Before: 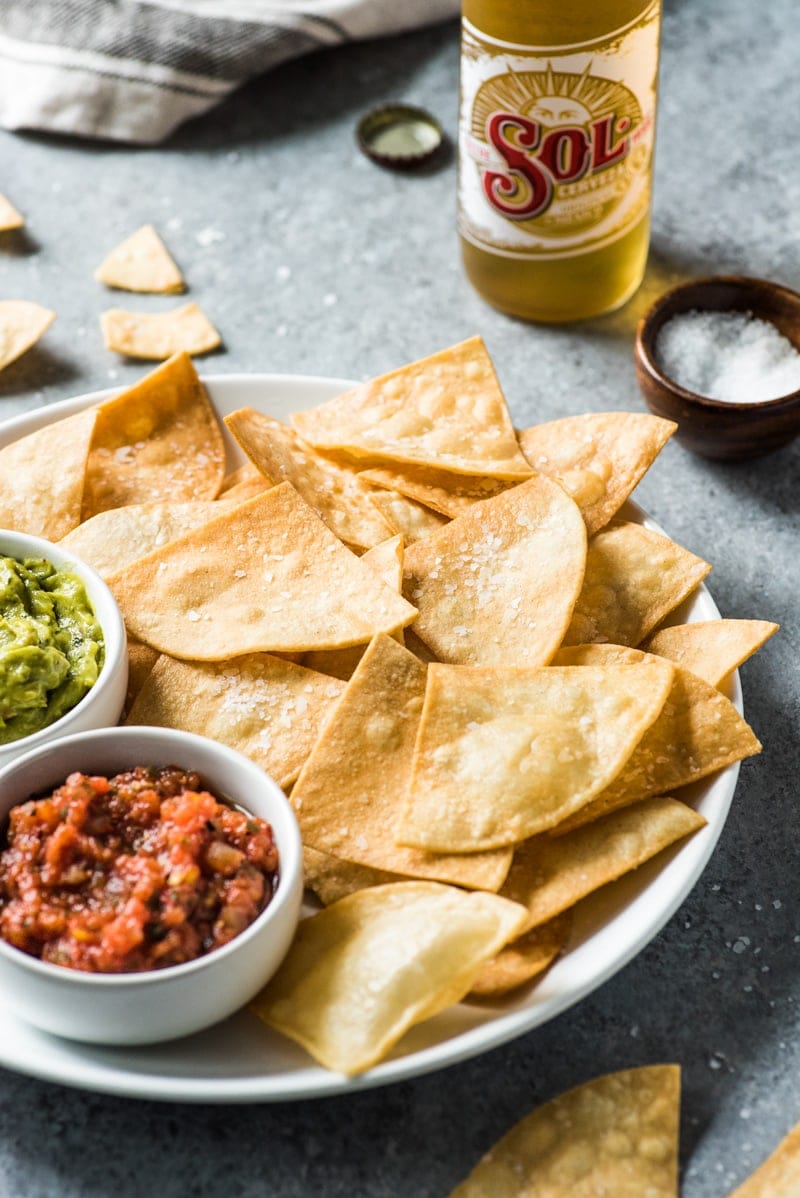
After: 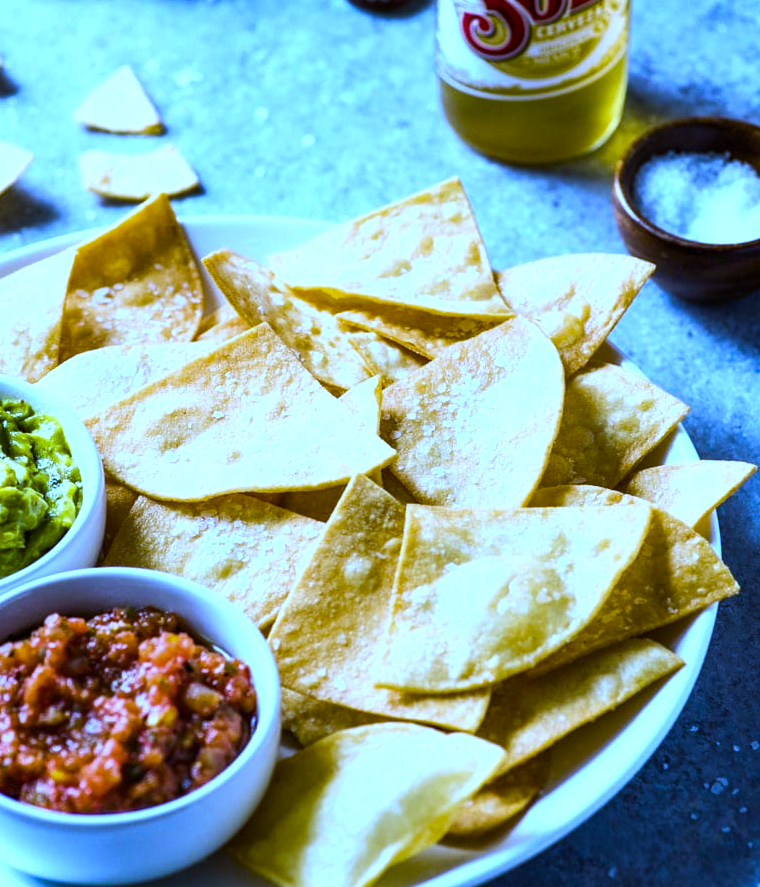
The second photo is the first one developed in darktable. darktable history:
white balance: red 0.766, blue 1.537
color balance rgb: linear chroma grading › global chroma 16.62%, perceptual saturation grading › highlights -8.63%, perceptual saturation grading › mid-tones 18.66%, perceptual saturation grading › shadows 28.49%, perceptual brilliance grading › highlights 14.22%, perceptual brilliance grading › shadows -18.96%, global vibrance 27.71%
crop and rotate: left 2.991%, top 13.302%, right 1.981%, bottom 12.636%
